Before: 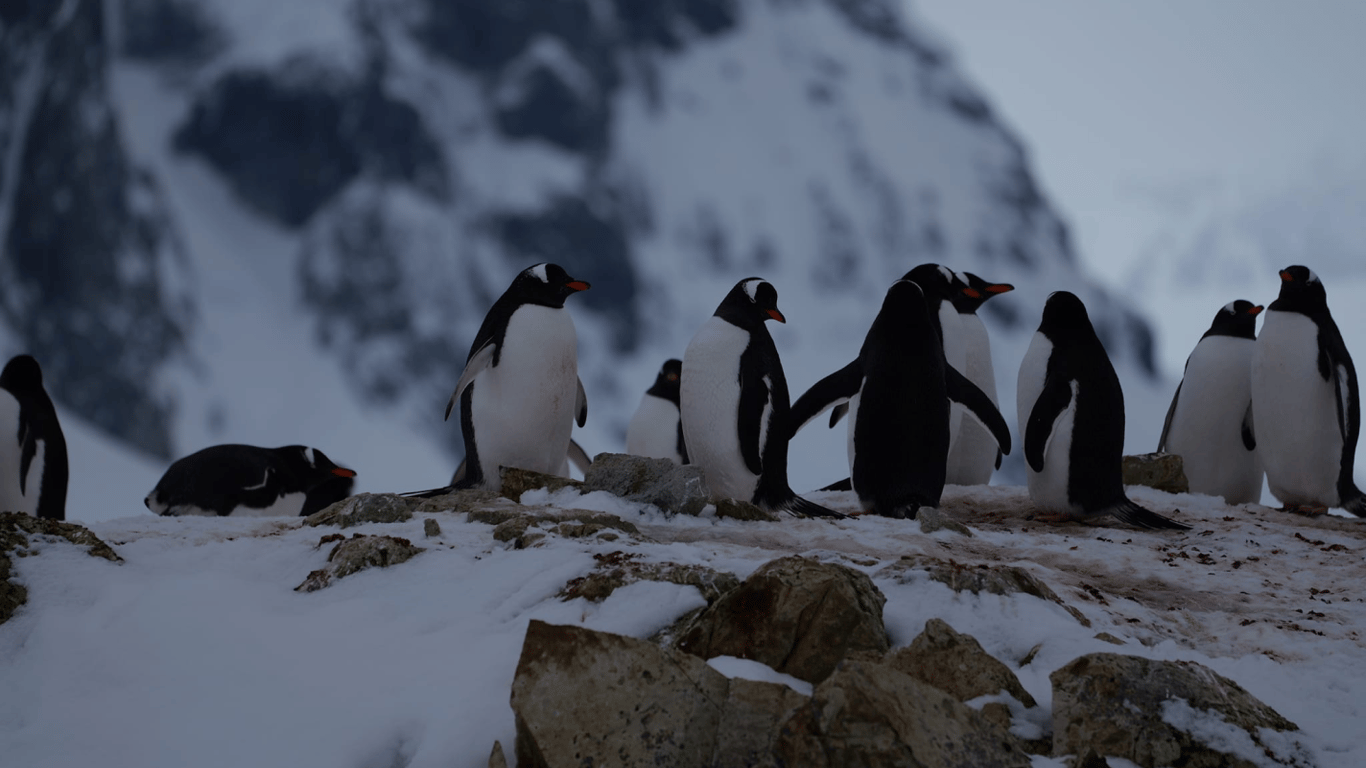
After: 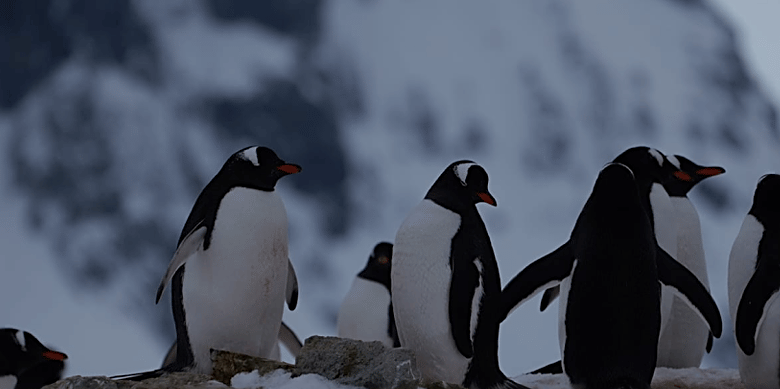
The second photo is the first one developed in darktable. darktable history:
crop: left 21.169%, top 15.351%, right 21.697%, bottom 33.939%
sharpen: on, module defaults
